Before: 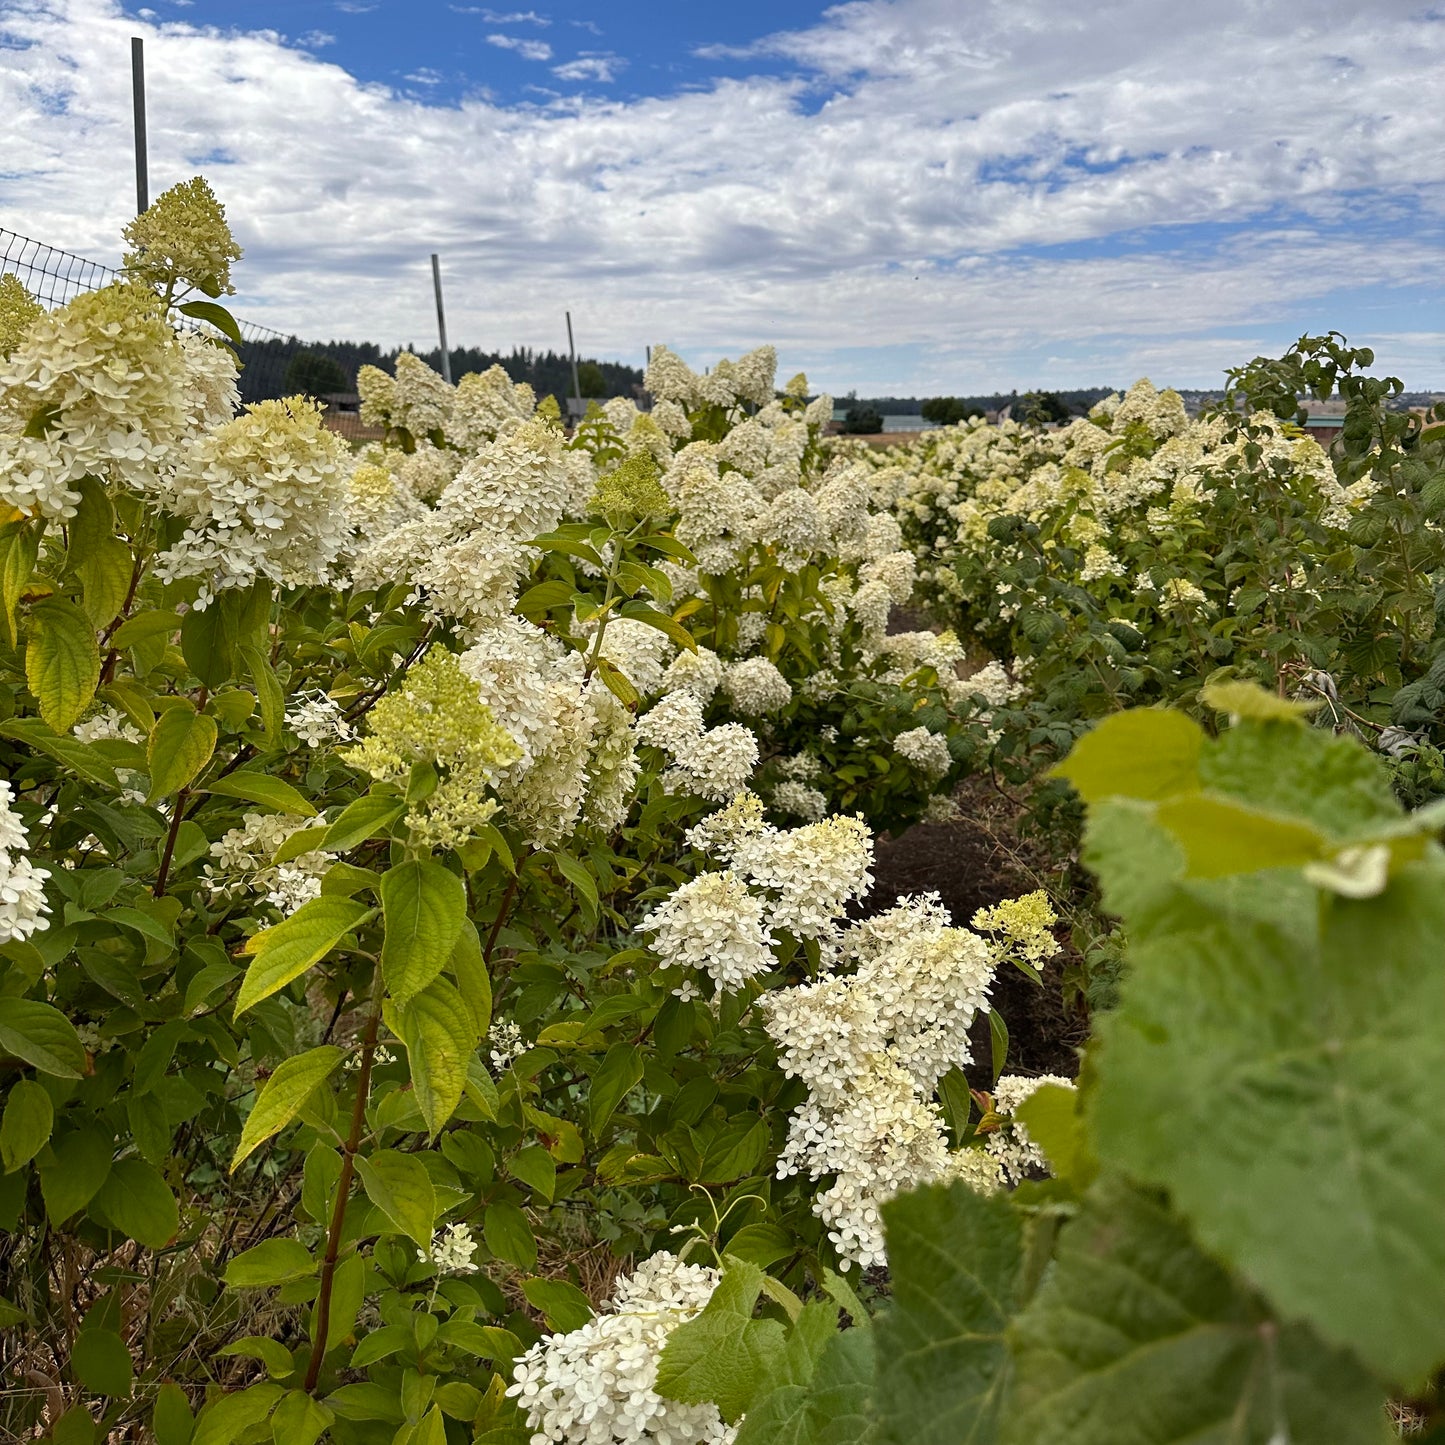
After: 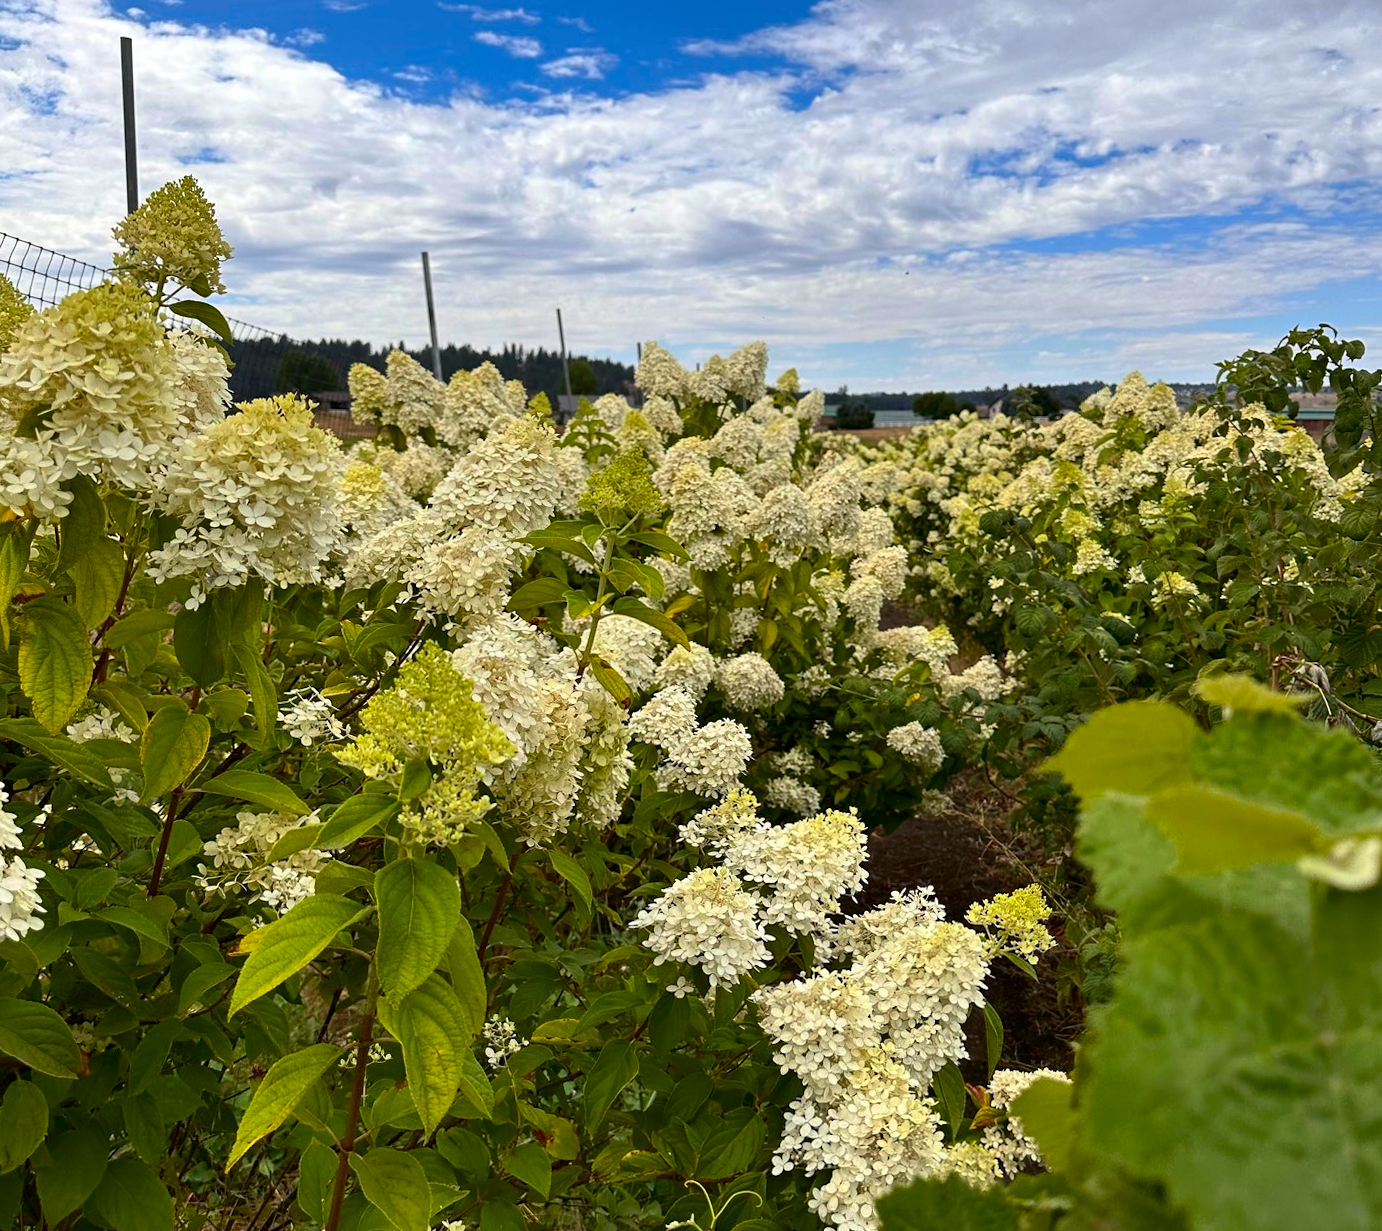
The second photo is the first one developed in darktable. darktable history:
crop and rotate: angle 0.335°, left 0.216%, right 3.528%, bottom 14.288%
contrast brightness saturation: contrast 0.161, saturation 0.33
tone curve: curves: ch0 [(0, 0) (0.077, 0.082) (0.765, 0.73) (1, 1)], preserve colors none
